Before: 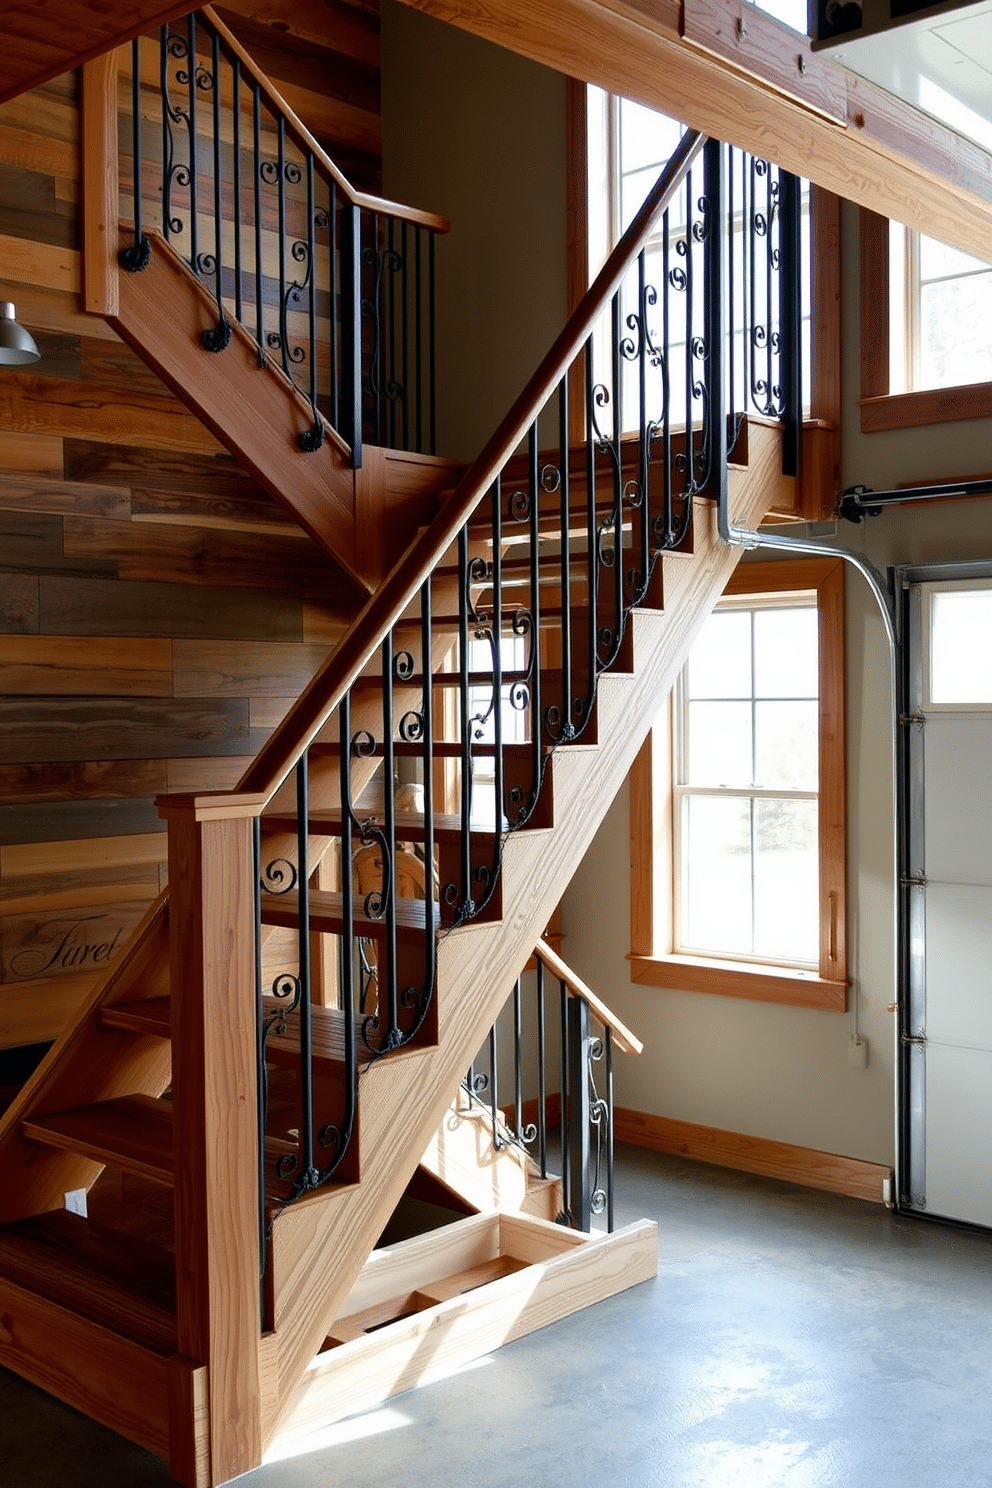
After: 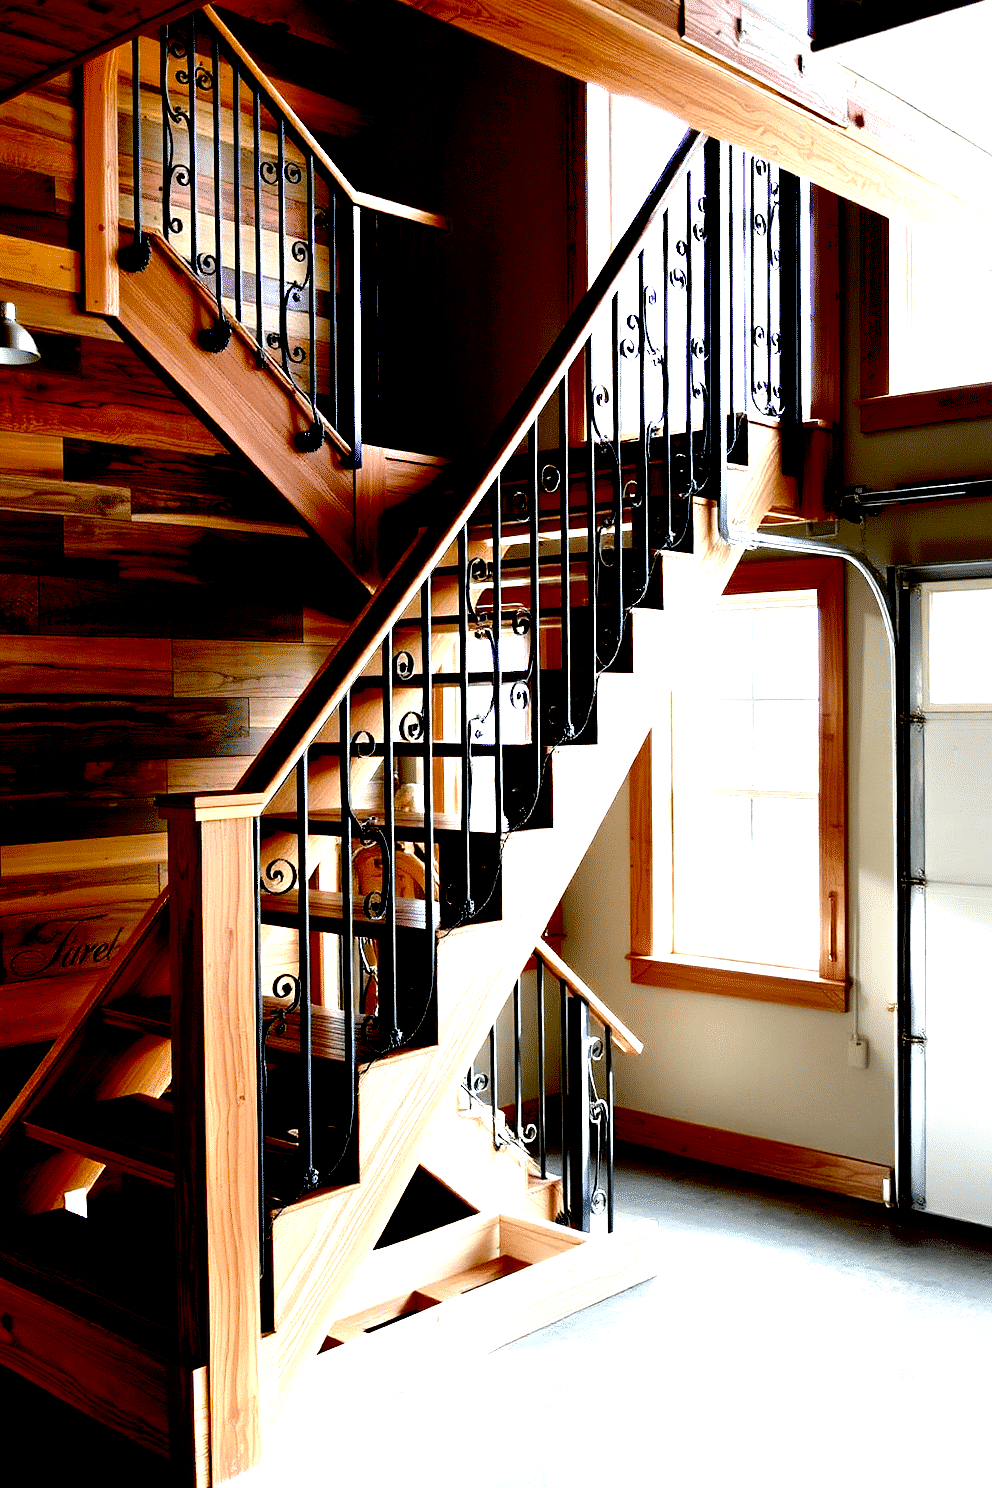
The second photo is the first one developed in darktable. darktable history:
local contrast: highlights 169%, shadows 155%, detail 140%, midtone range 0.254
color zones: curves: ch0 [(0.203, 0.433) (0.607, 0.517) (0.697, 0.696) (0.705, 0.897)]
exposure: black level correction 0.034, exposure 0.907 EV, compensate exposure bias true, compensate highlight preservation false
